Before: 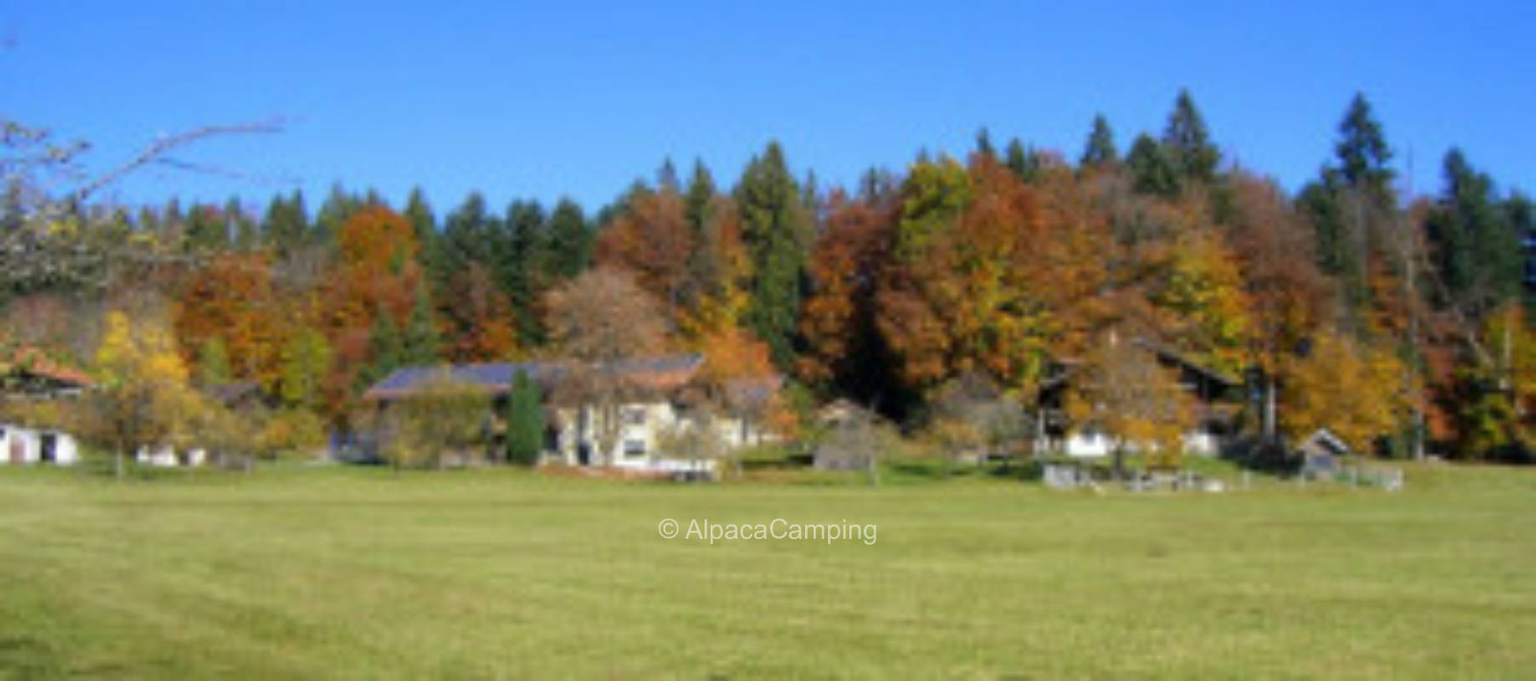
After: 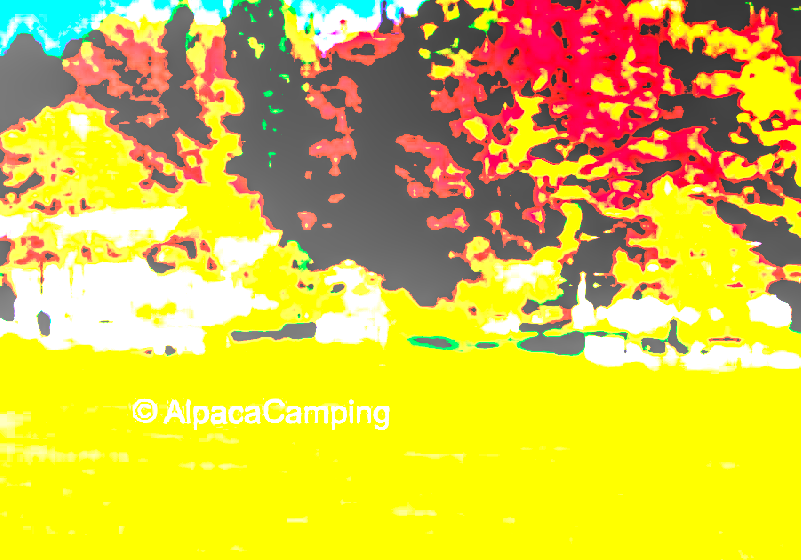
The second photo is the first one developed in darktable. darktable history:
local contrast: on, module defaults
color balance rgb: perceptual saturation grading › global saturation 20%, perceptual saturation grading › highlights -25.412%, perceptual saturation grading › shadows 25.25%, global vibrance 20%
contrast brightness saturation: contrast -0.141, brightness 0.052, saturation -0.117
crop: left 35.521%, top 26.309%, right 20.097%, bottom 3.408%
exposure: black level correction 0.099, exposure 3 EV, compensate exposure bias true, compensate highlight preservation false
tone equalizer: -8 EV -0.745 EV, -7 EV -0.712 EV, -6 EV -0.623 EV, -5 EV -0.412 EV, -3 EV 0.379 EV, -2 EV 0.6 EV, -1 EV 0.7 EV, +0 EV 0.741 EV
